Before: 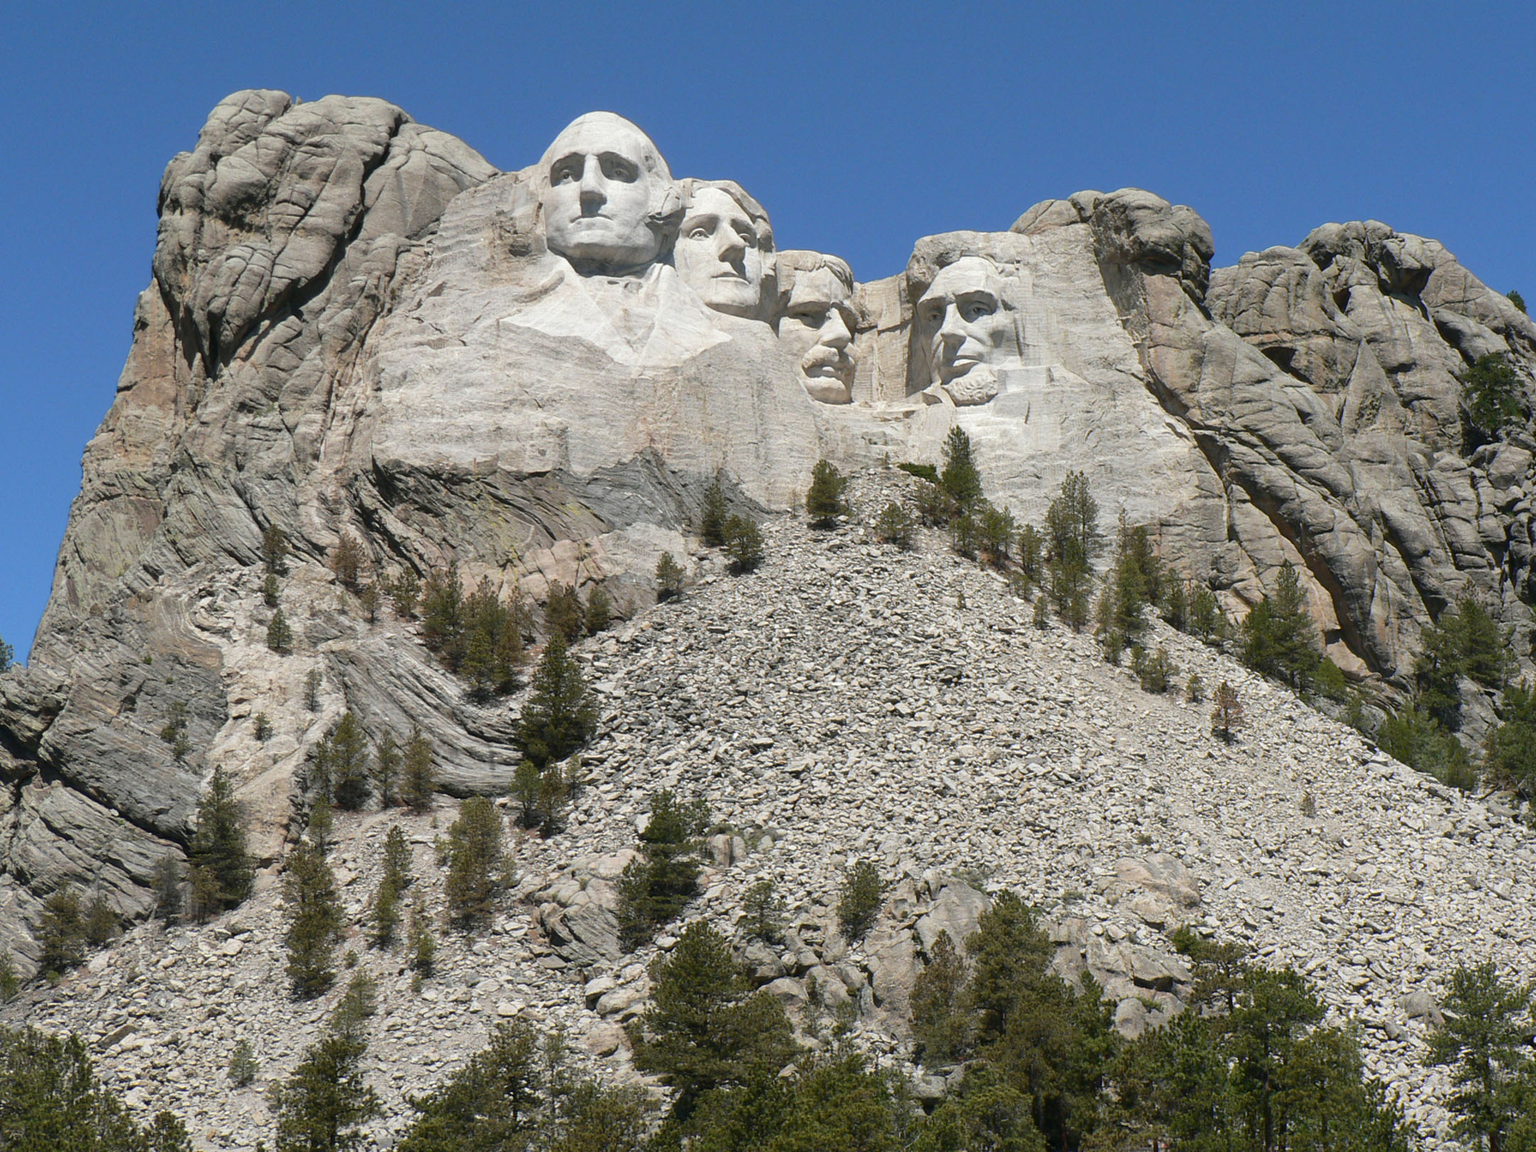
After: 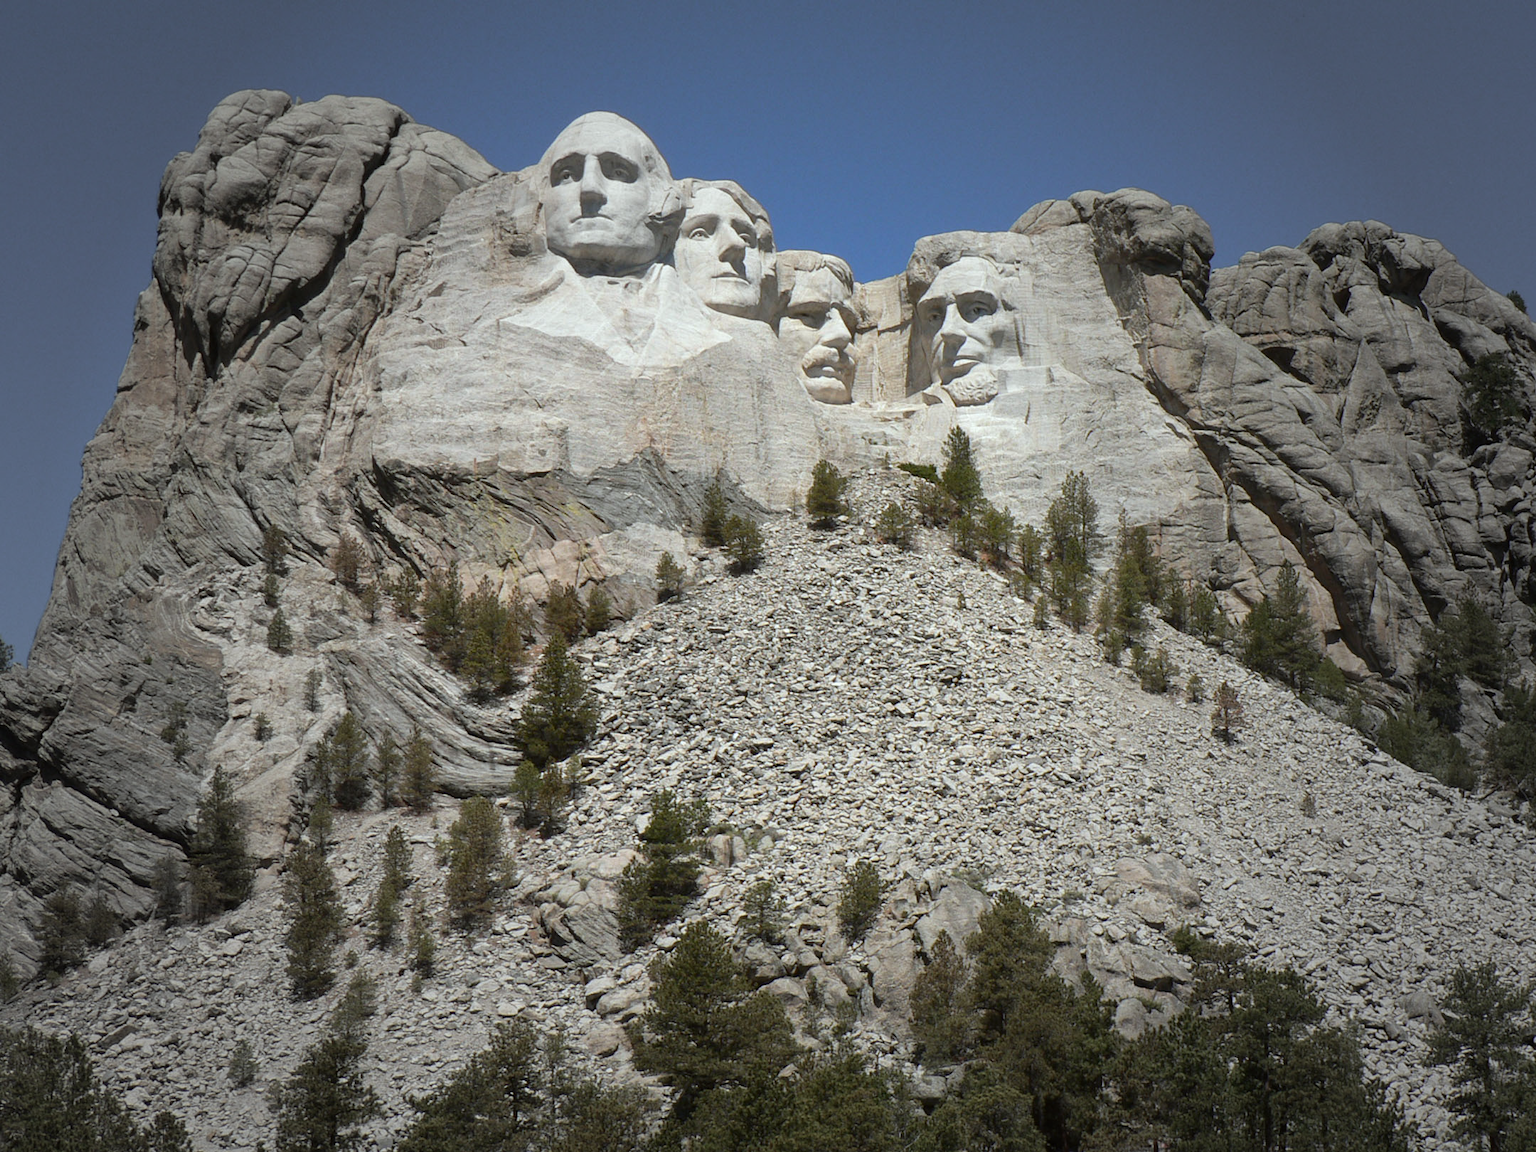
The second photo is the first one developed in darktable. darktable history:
vignetting: fall-off start 34.43%, fall-off radius 64.64%, width/height ratio 0.963
color correction: highlights a* -2.8, highlights b* -1.93, shadows a* 2.23, shadows b* 2.68
